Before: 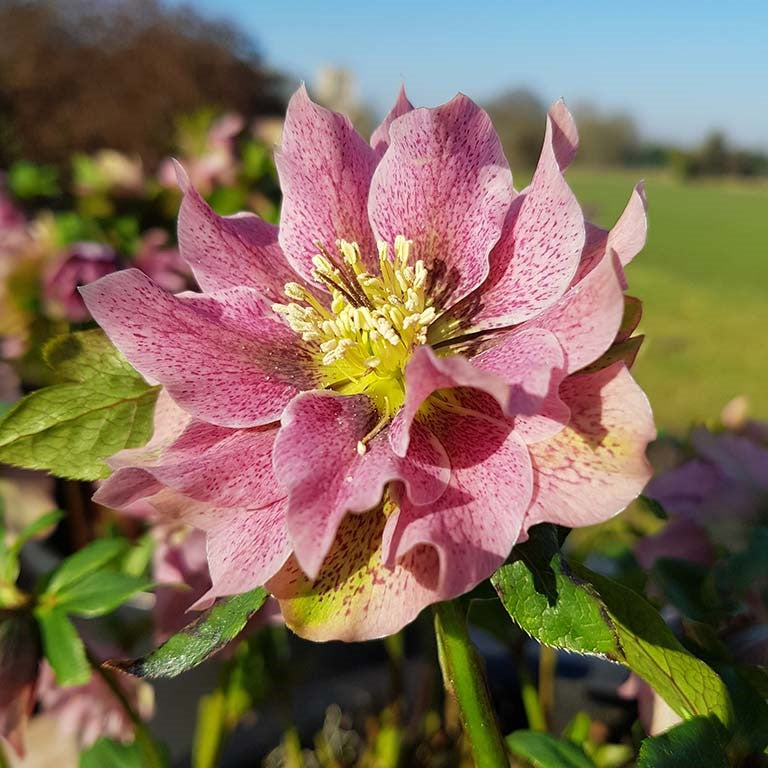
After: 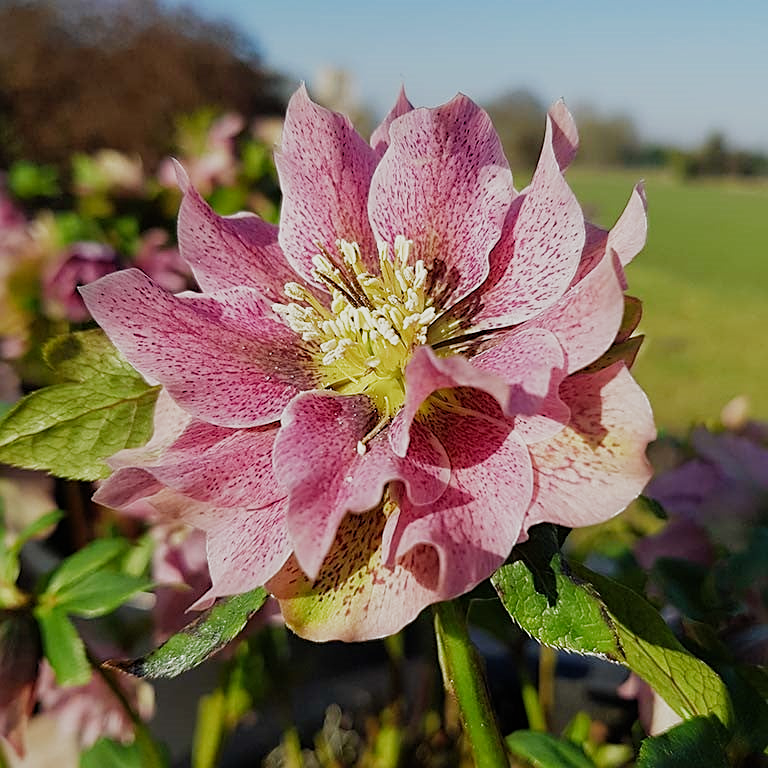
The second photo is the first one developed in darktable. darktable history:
sharpen: on, module defaults
filmic rgb: black relative exposure -14.15 EV, white relative exposure 3.35 EV, hardness 7.96, contrast 0.993, add noise in highlights 0.001, preserve chrominance no, color science v3 (2019), use custom middle-gray values true, contrast in highlights soft
